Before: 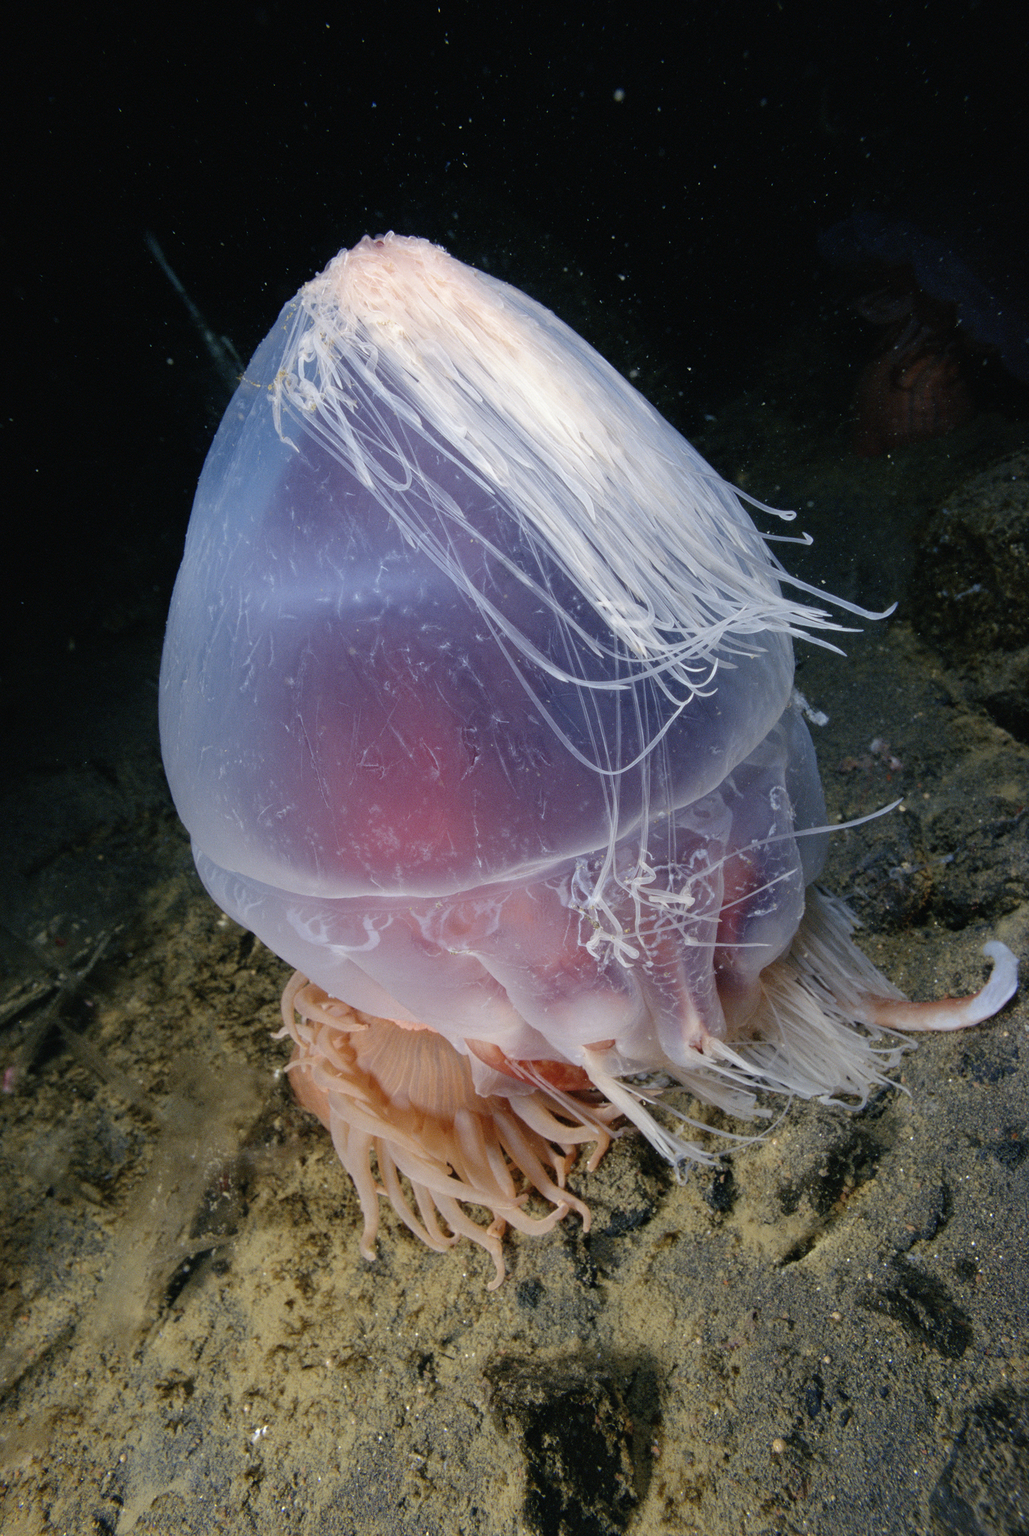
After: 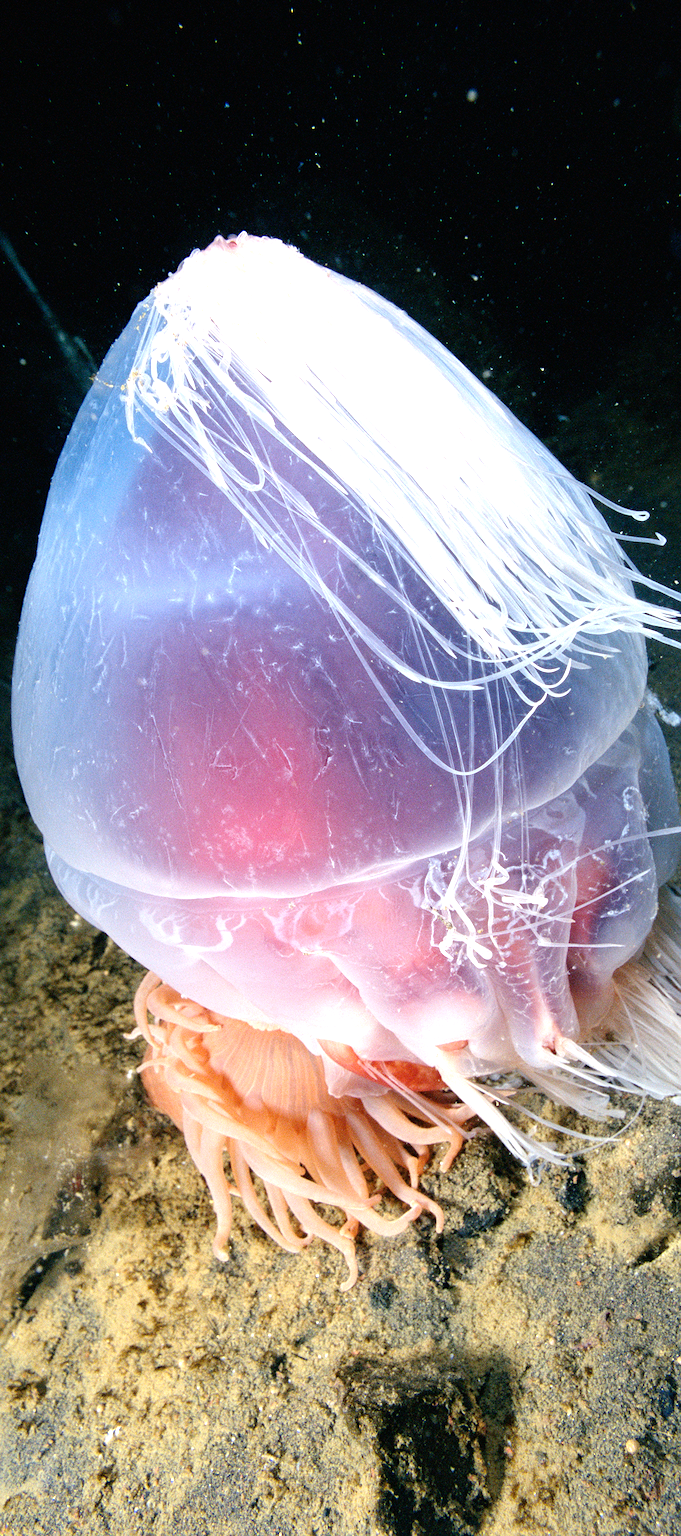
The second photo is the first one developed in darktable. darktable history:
sharpen: amount 0.209
exposure: exposure 1.245 EV, compensate highlight preservation false
crop and rotate: left 14.334%, right 19.418%
